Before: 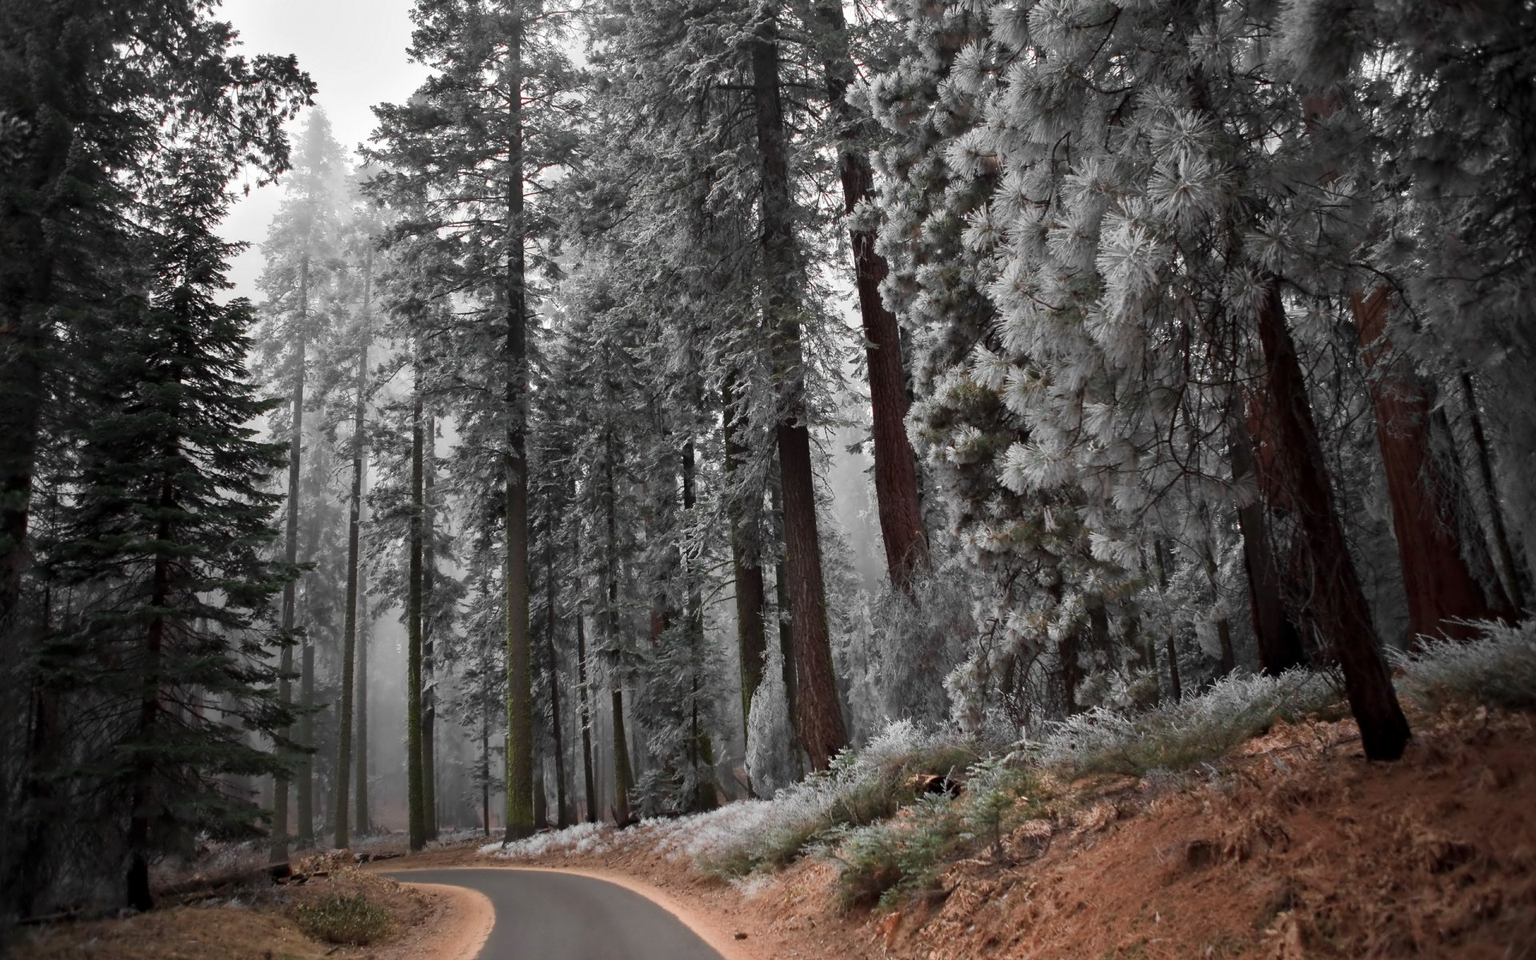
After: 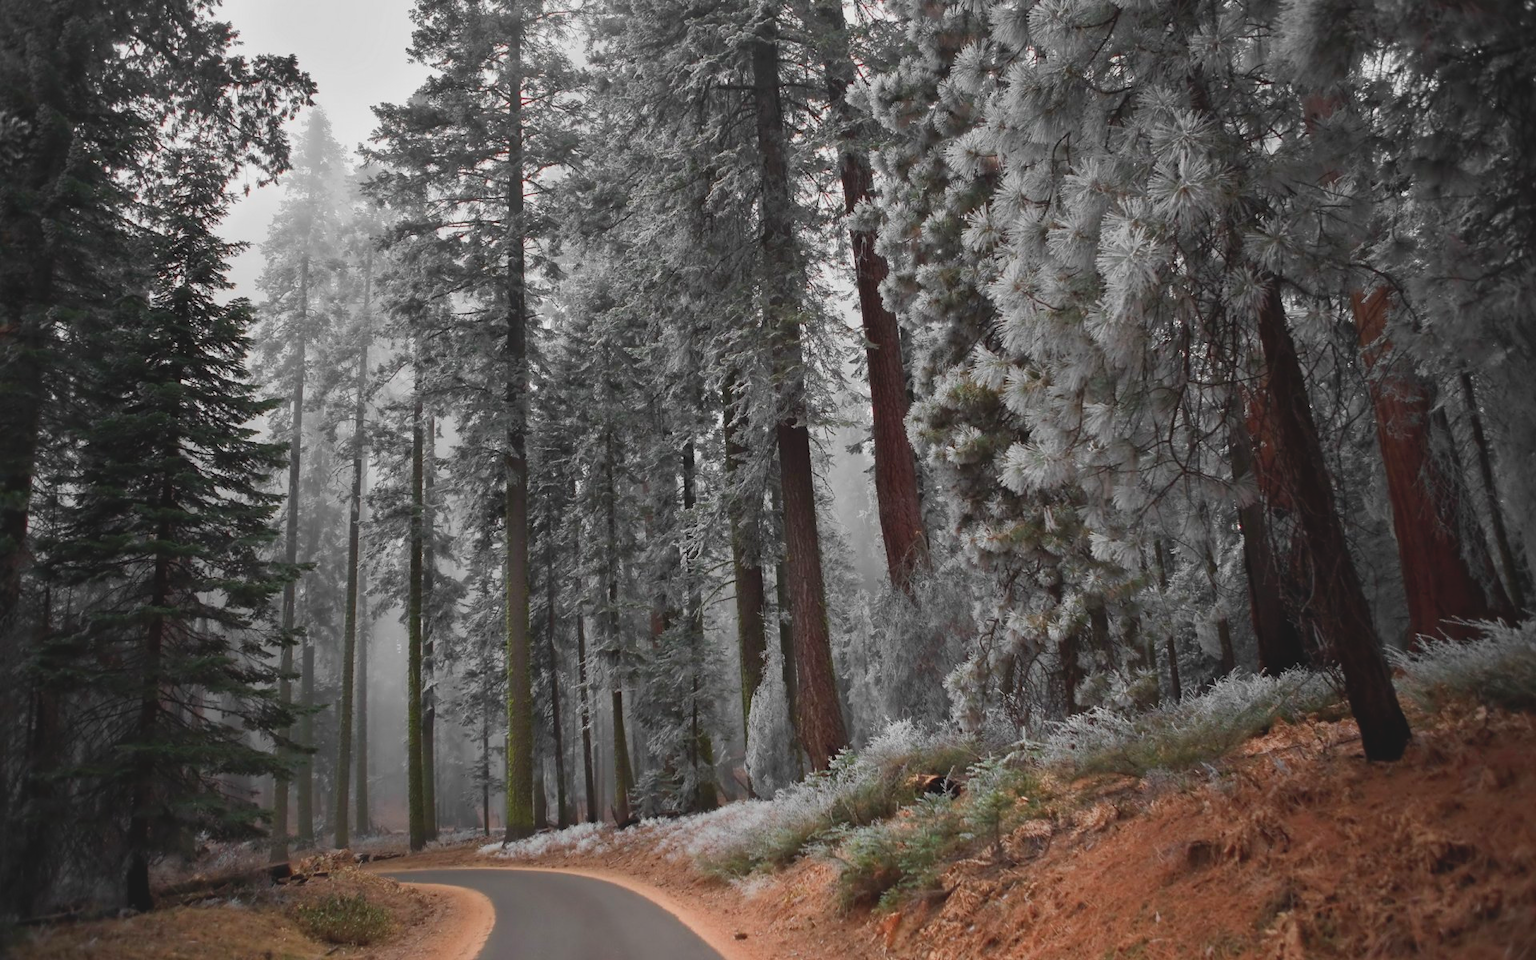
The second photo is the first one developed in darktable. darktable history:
contrast brightness saturation: contrast -0.176, saturation 0.188
